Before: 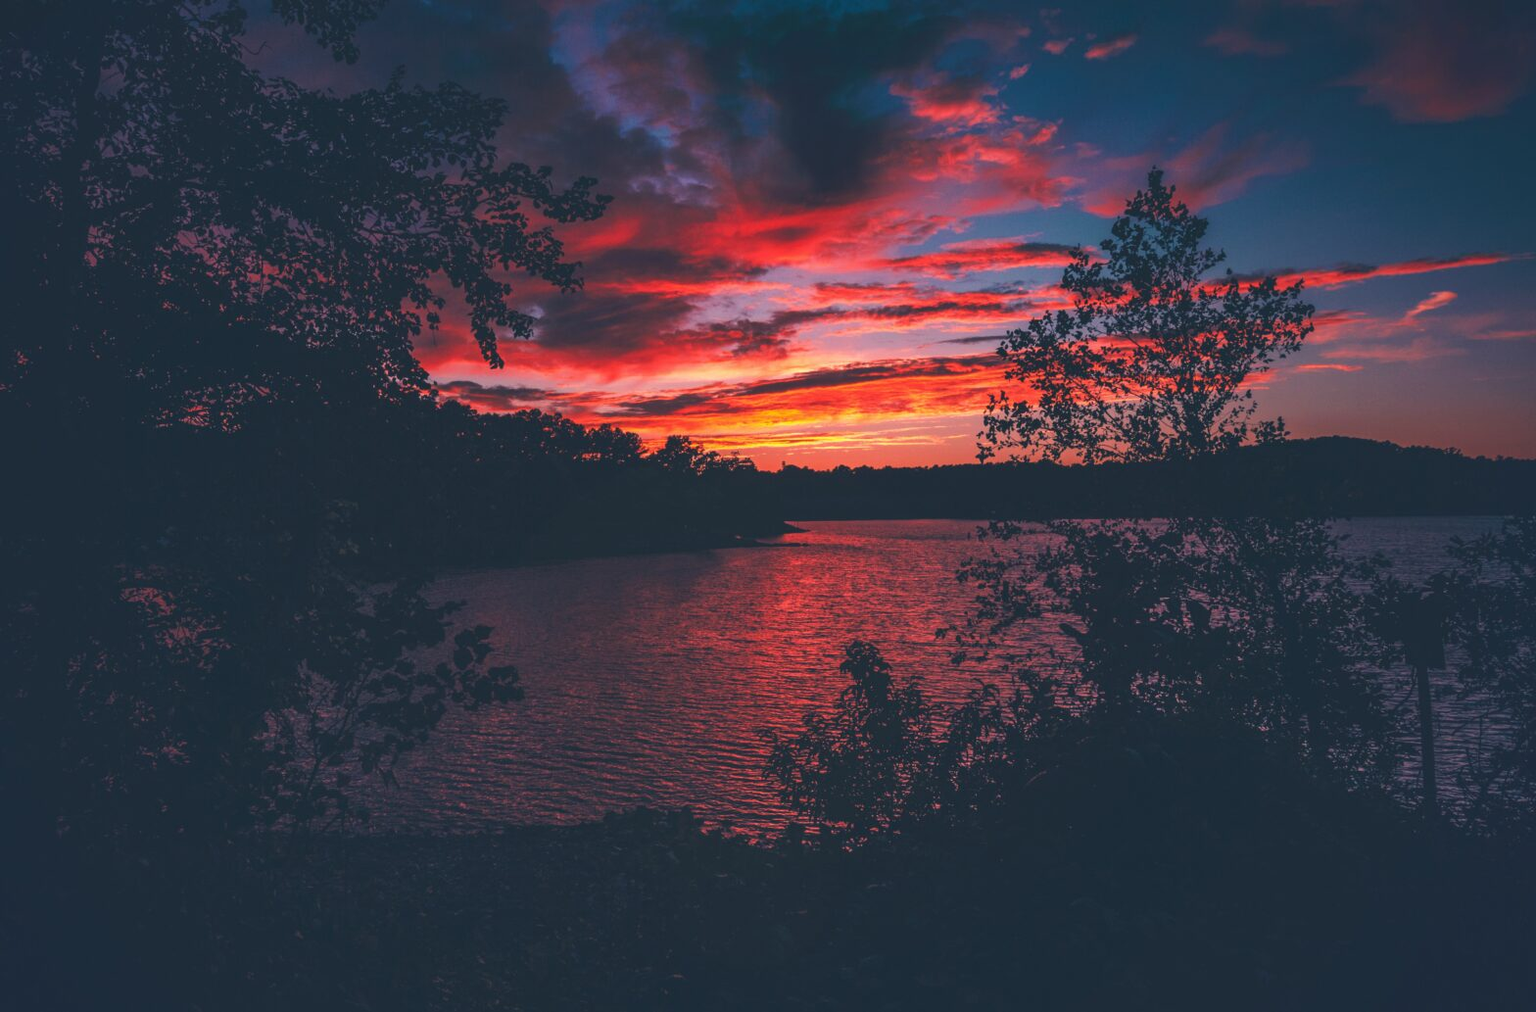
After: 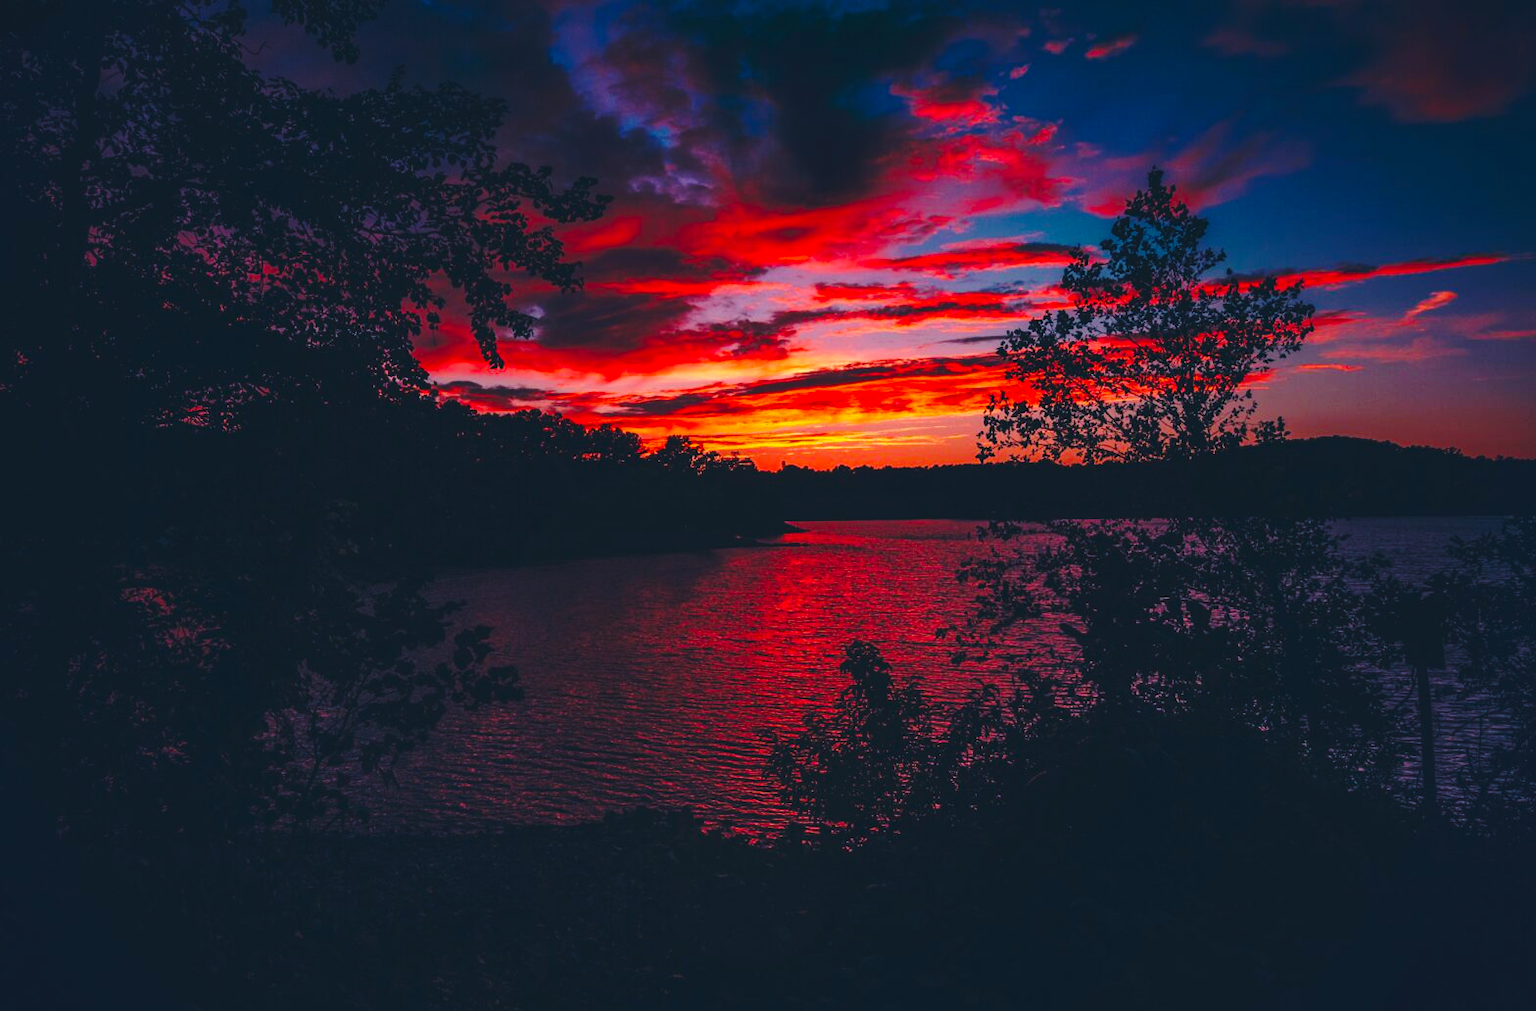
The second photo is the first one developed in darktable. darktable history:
color balance rgb: perceptual saturation grading › global saturation 25%, global vibrance 20%
base curve: curves: ch0 [(0, 0) (0.073, 0.04) (0.157, 0.139) (0.492, 0.492) (0.758, 0.758) (1, 1)], preserve colors none
